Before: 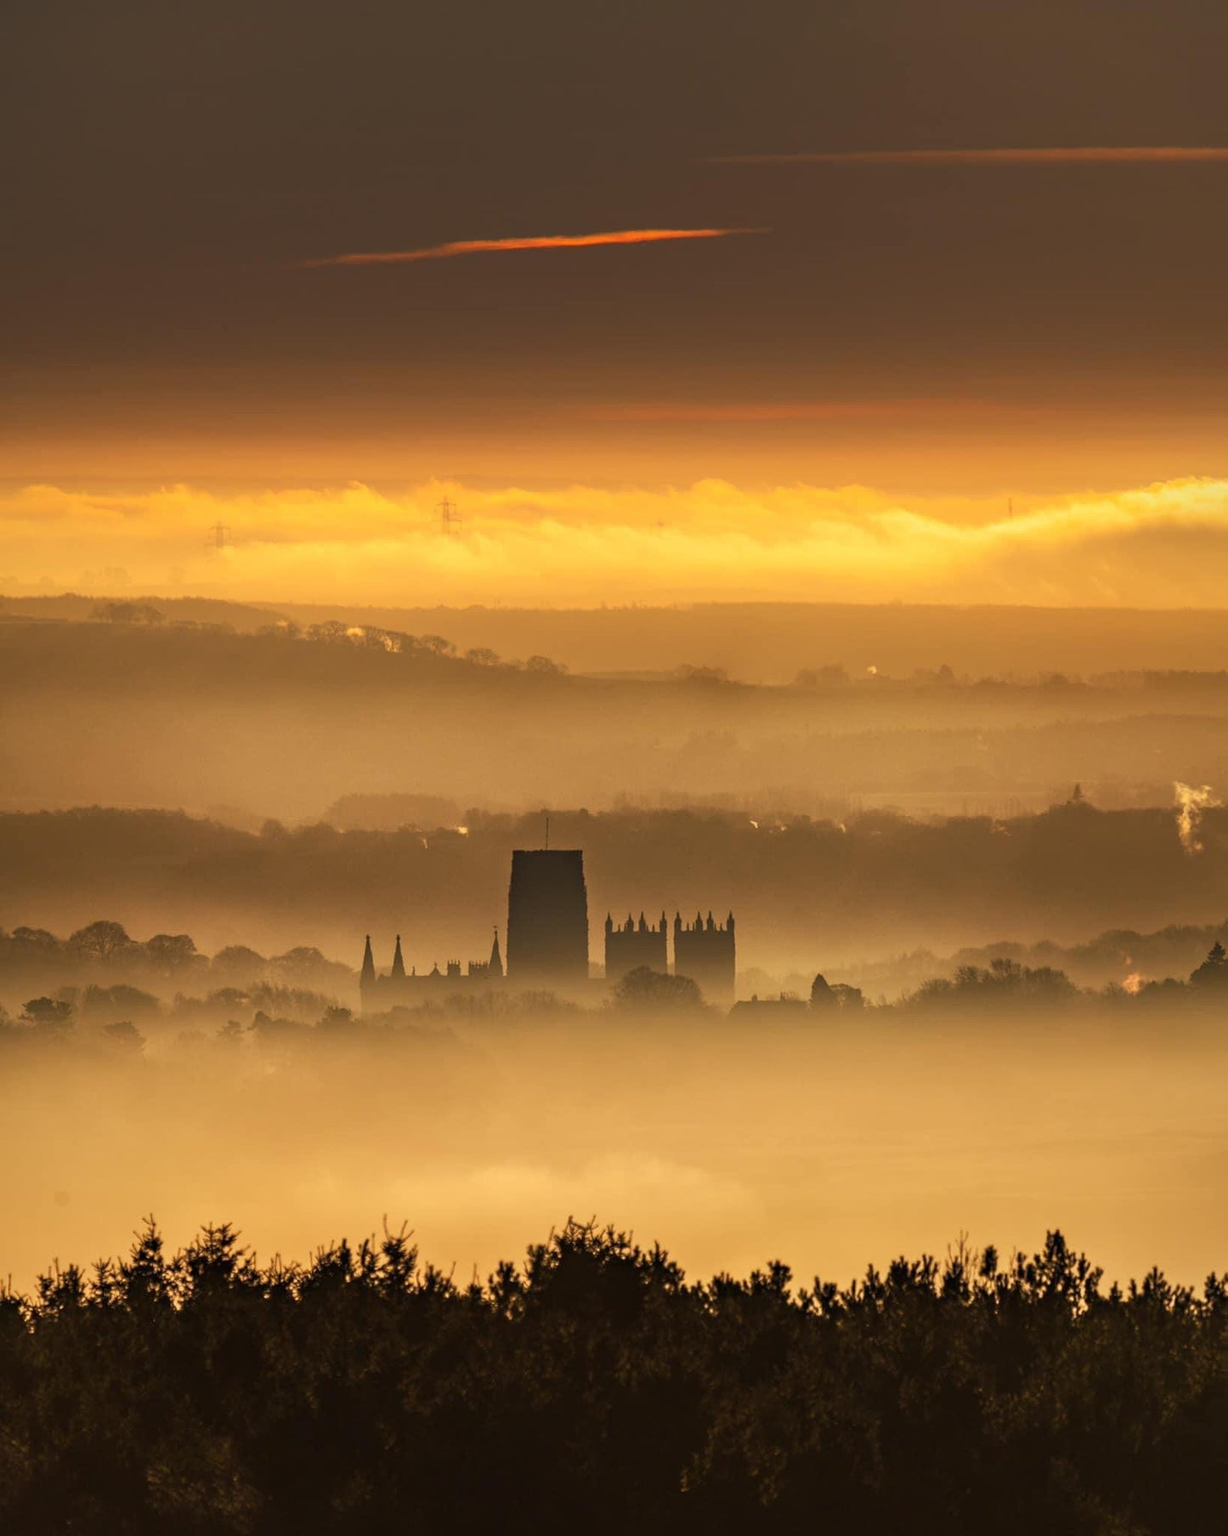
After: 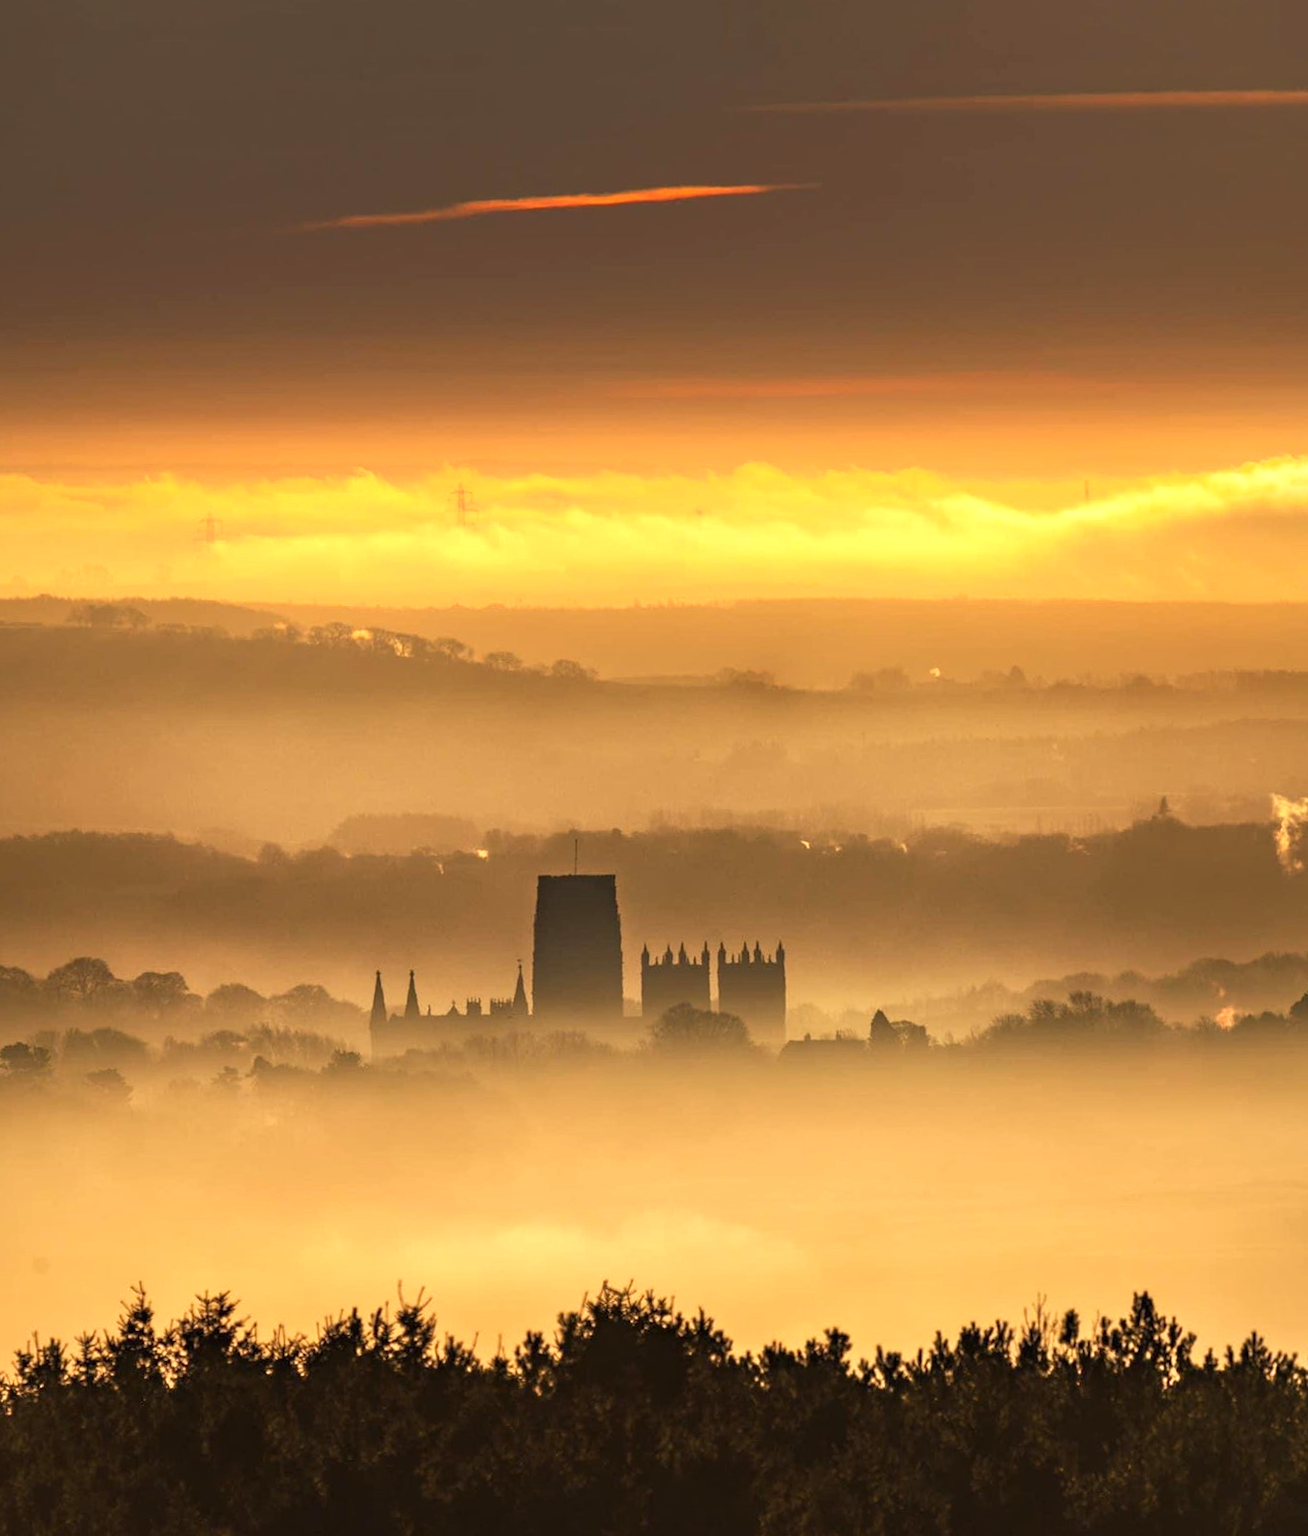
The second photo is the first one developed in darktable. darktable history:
crop: left 1.964%, top 3.251%, right 1.122%, bottom 4.933%
rotate and perspective: rotation -0.45°, automatic cropping original format, crop left 0.008, crop right 0.992, crop top 0.012, crop bottom 0.988
exposure: exposure 0.493 EV, compensate highlight preservation false
